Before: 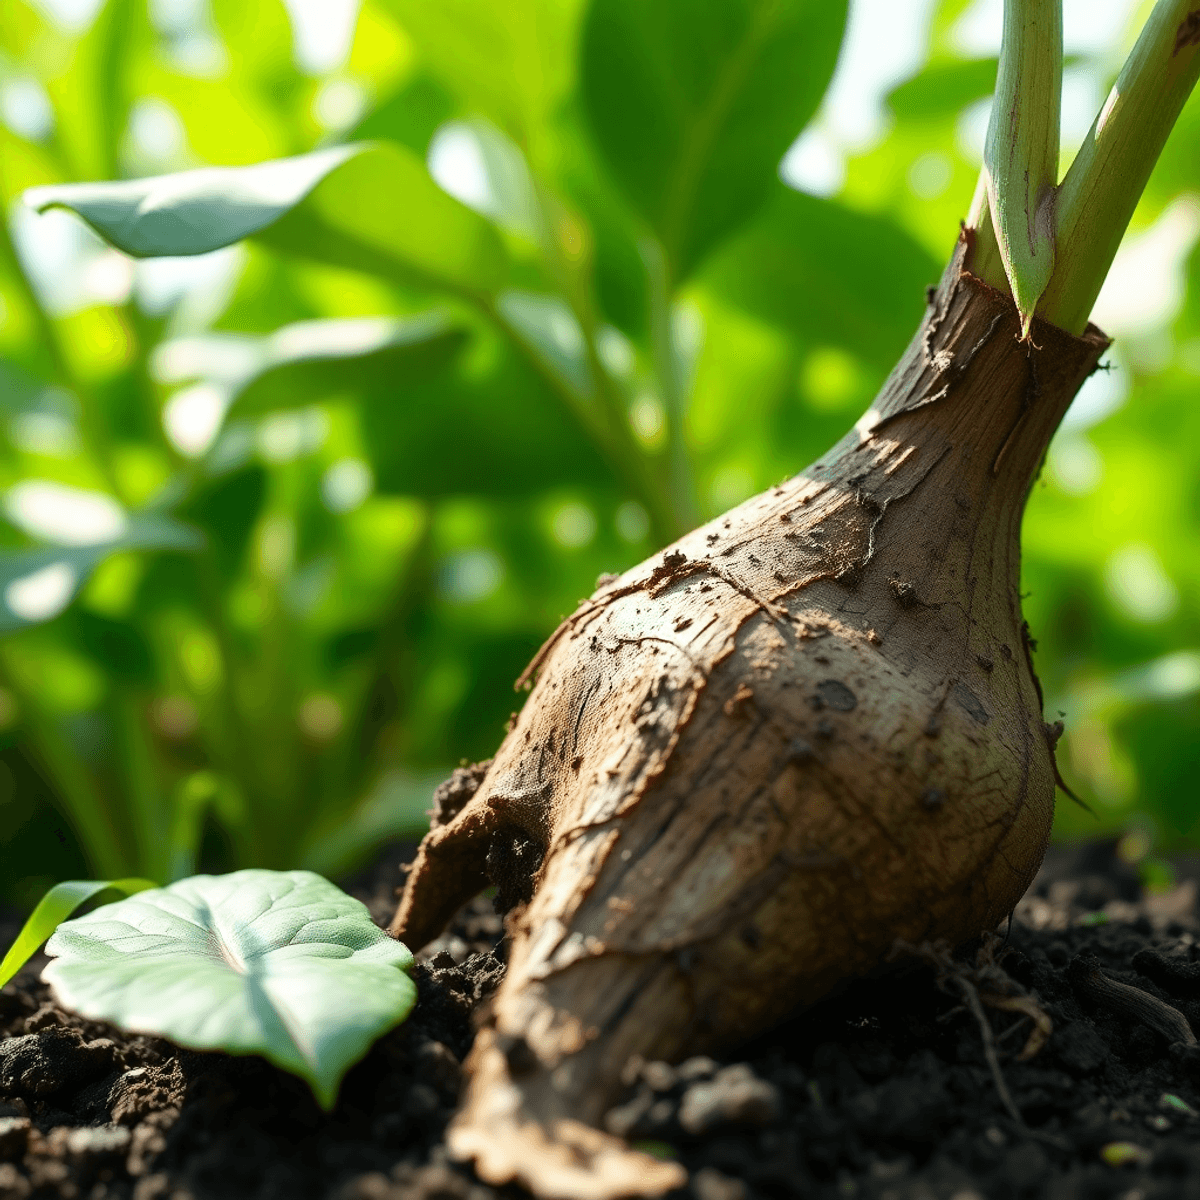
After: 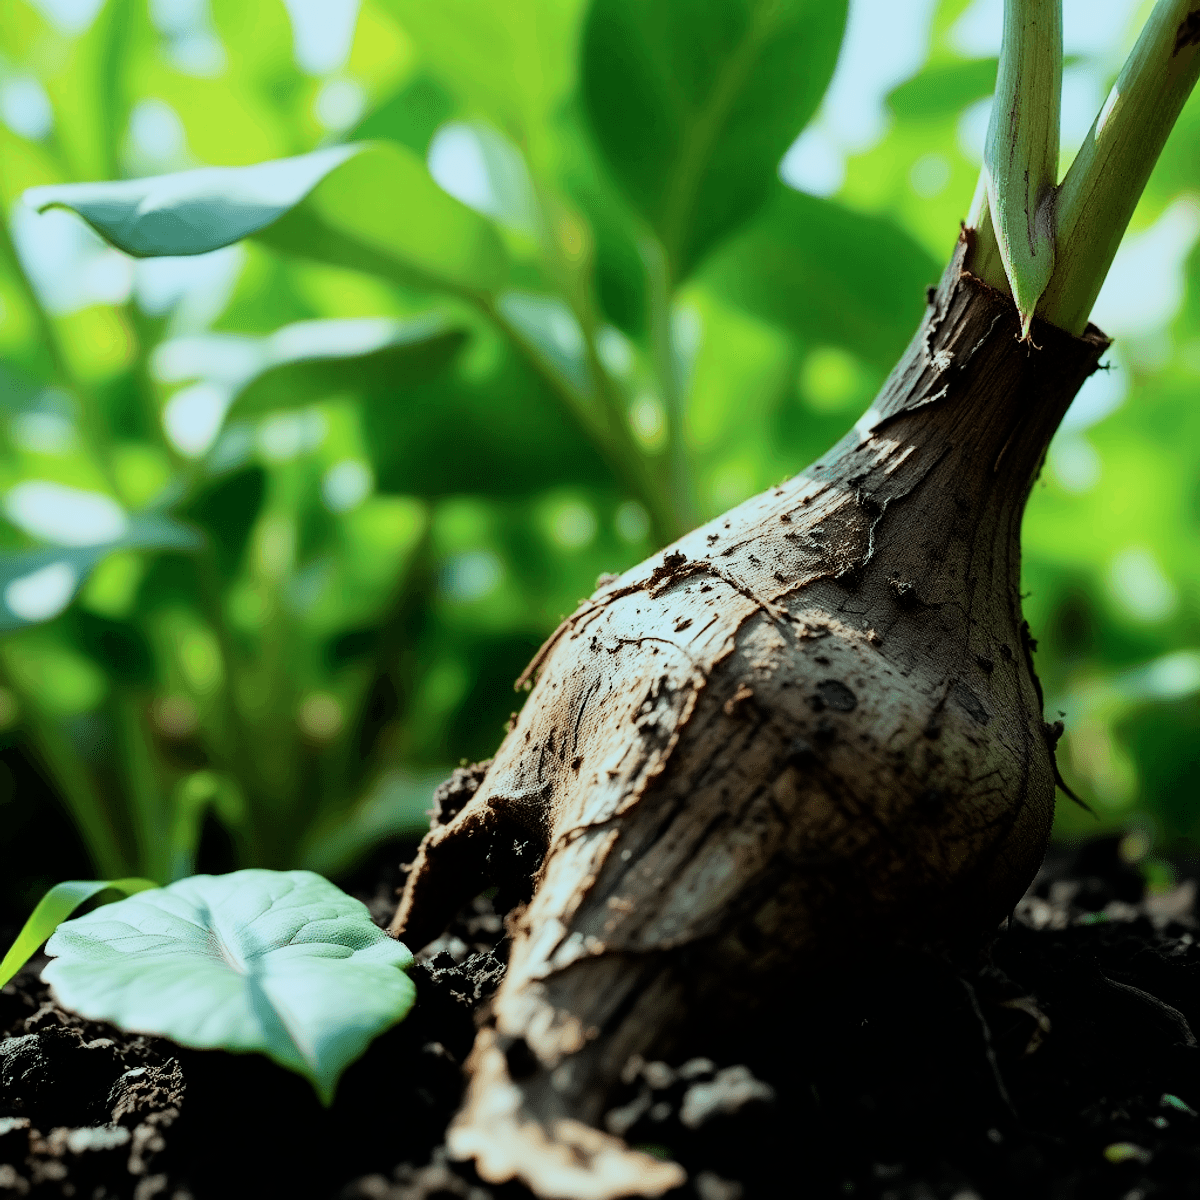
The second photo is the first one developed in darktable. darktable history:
color correction: highlights a* -10.04, highlights b* -10.37
filmic rgb: black relative exposure -5 EV, hardness 2.88, contrast 1.3, highlights saturation mix -10%
